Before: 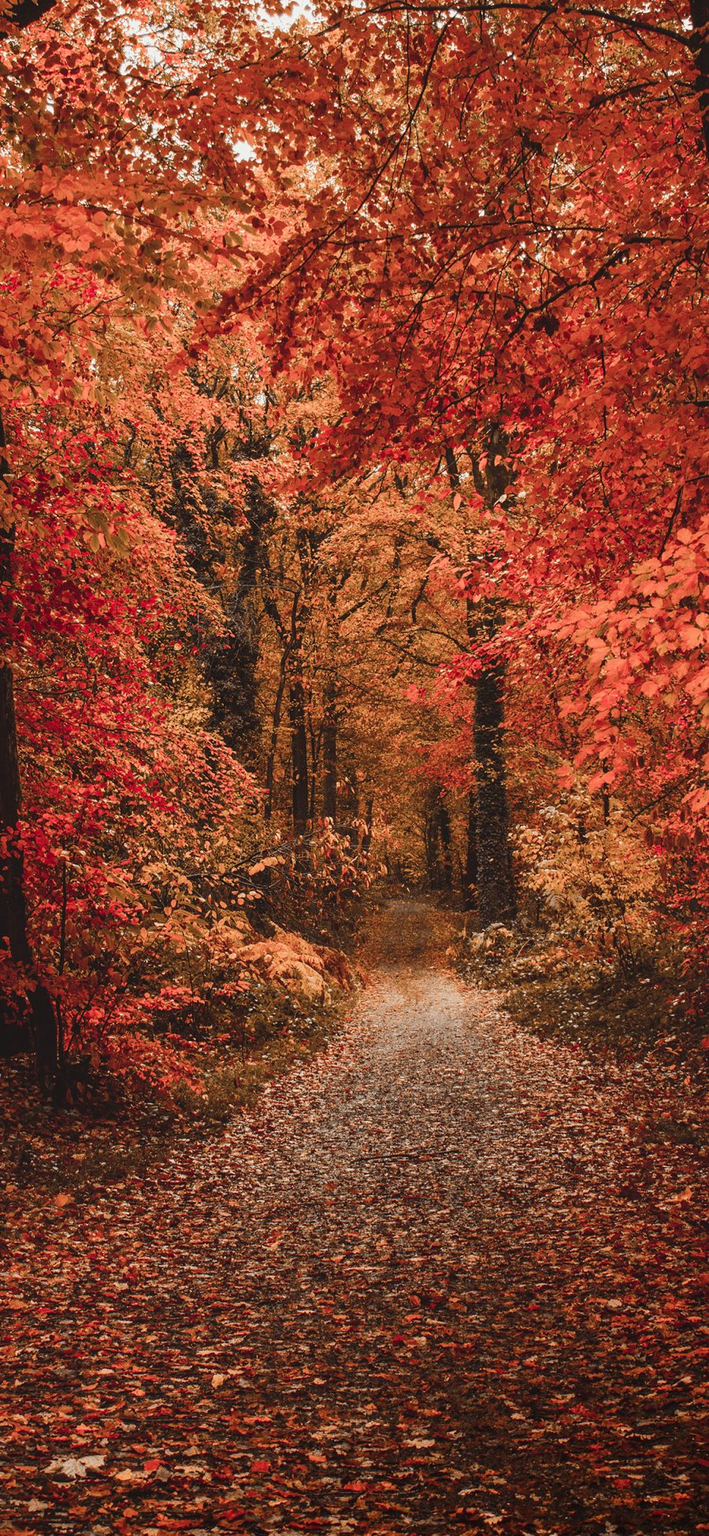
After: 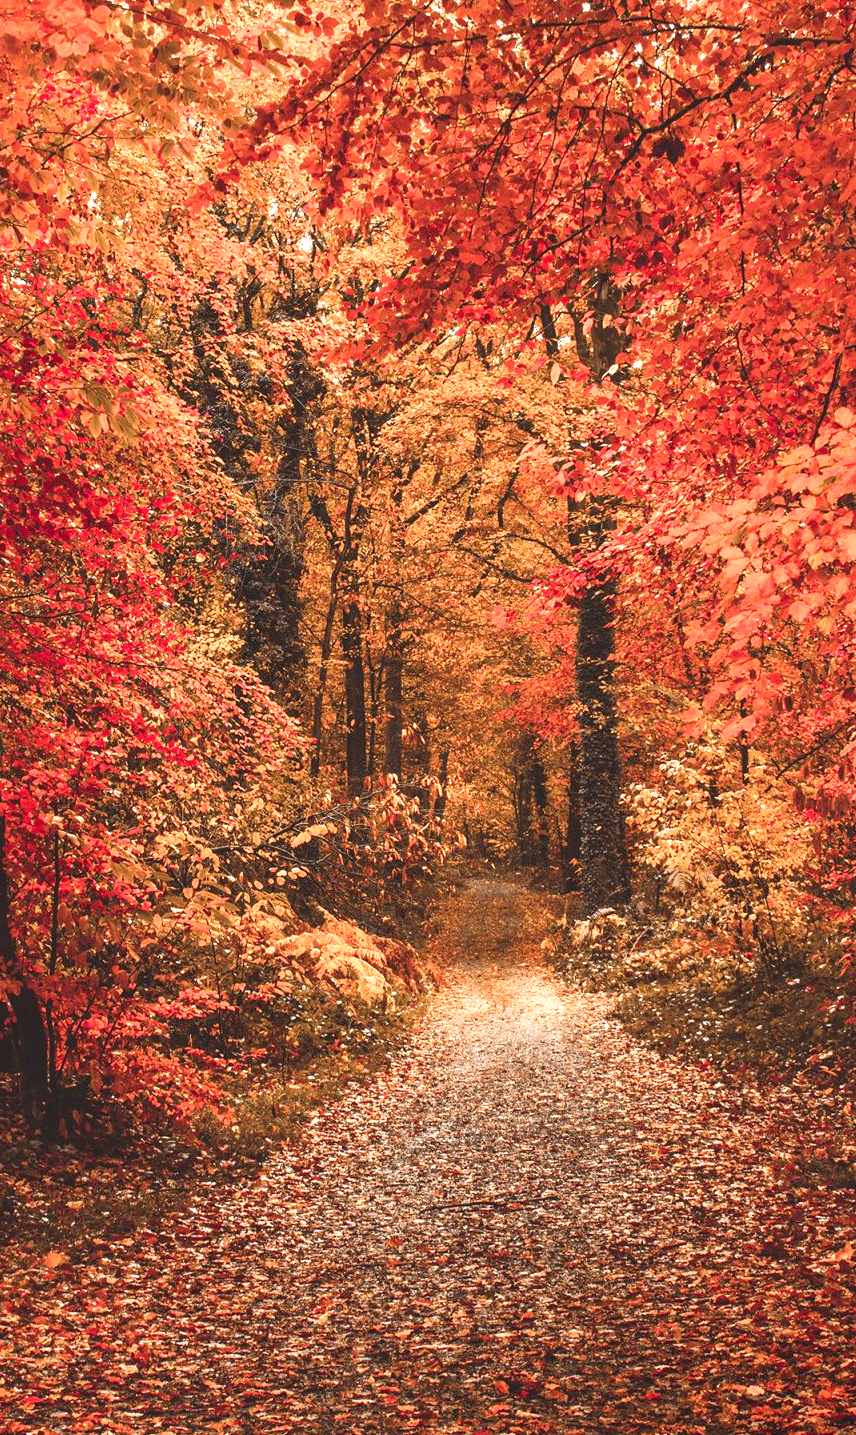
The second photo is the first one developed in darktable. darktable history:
crop and rotate: left 2.841%, top 13.529%, right 1.963%, bottom 12.815%
exposure: exposure 1 EV, compensate highlight preservation false
